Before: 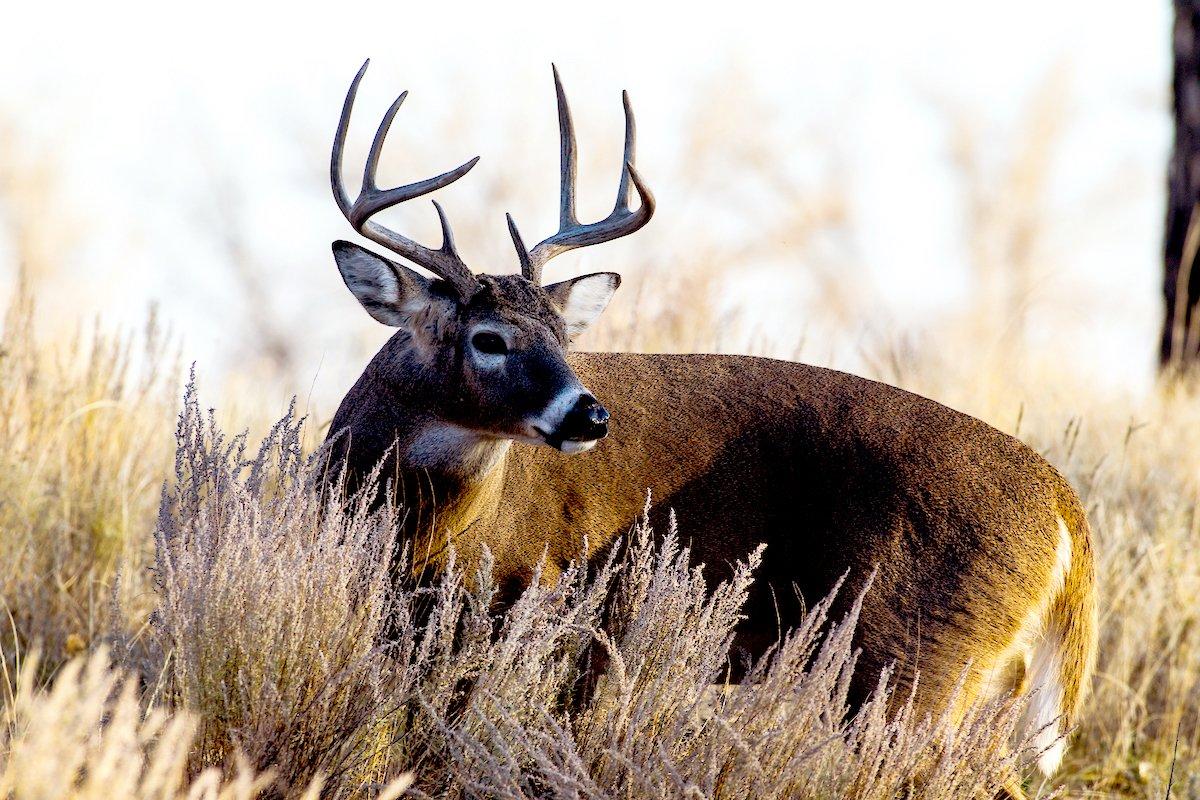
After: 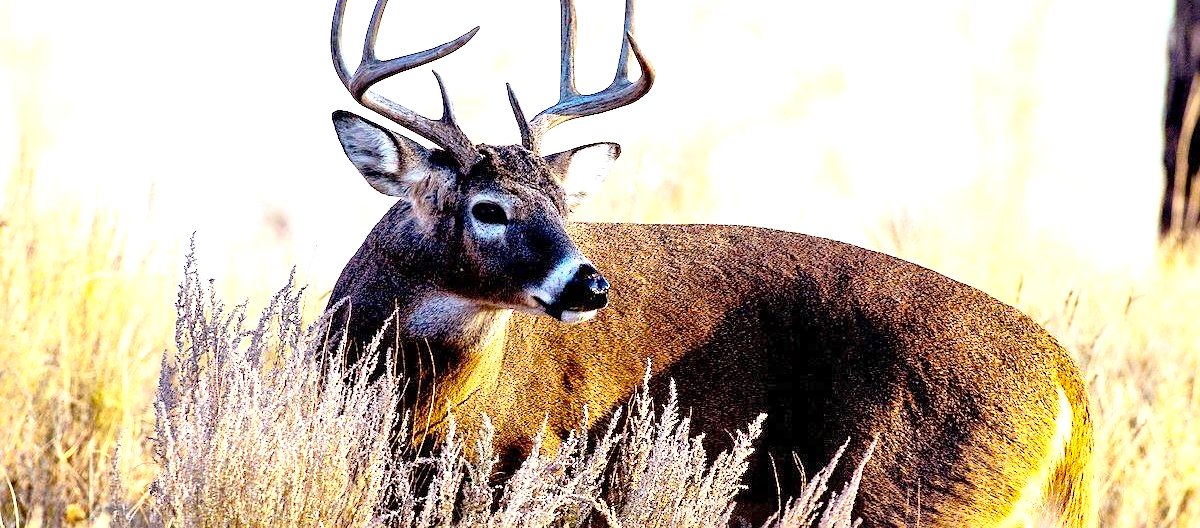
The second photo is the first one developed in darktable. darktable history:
sharpen: radius 1.612, amount 0.364, threshold 1.264
crop: top 16.347%, bottom 16.736%
local contrast: mode bilateral grid, contrast 20, coarseness 19, detail 163%, midtone range 0.2
exposure: exposure 0.671 EV, compensate highlight preservation false
contrast brightness saturation: contrast 0.203, brightness 0.169, saturation 0.216
